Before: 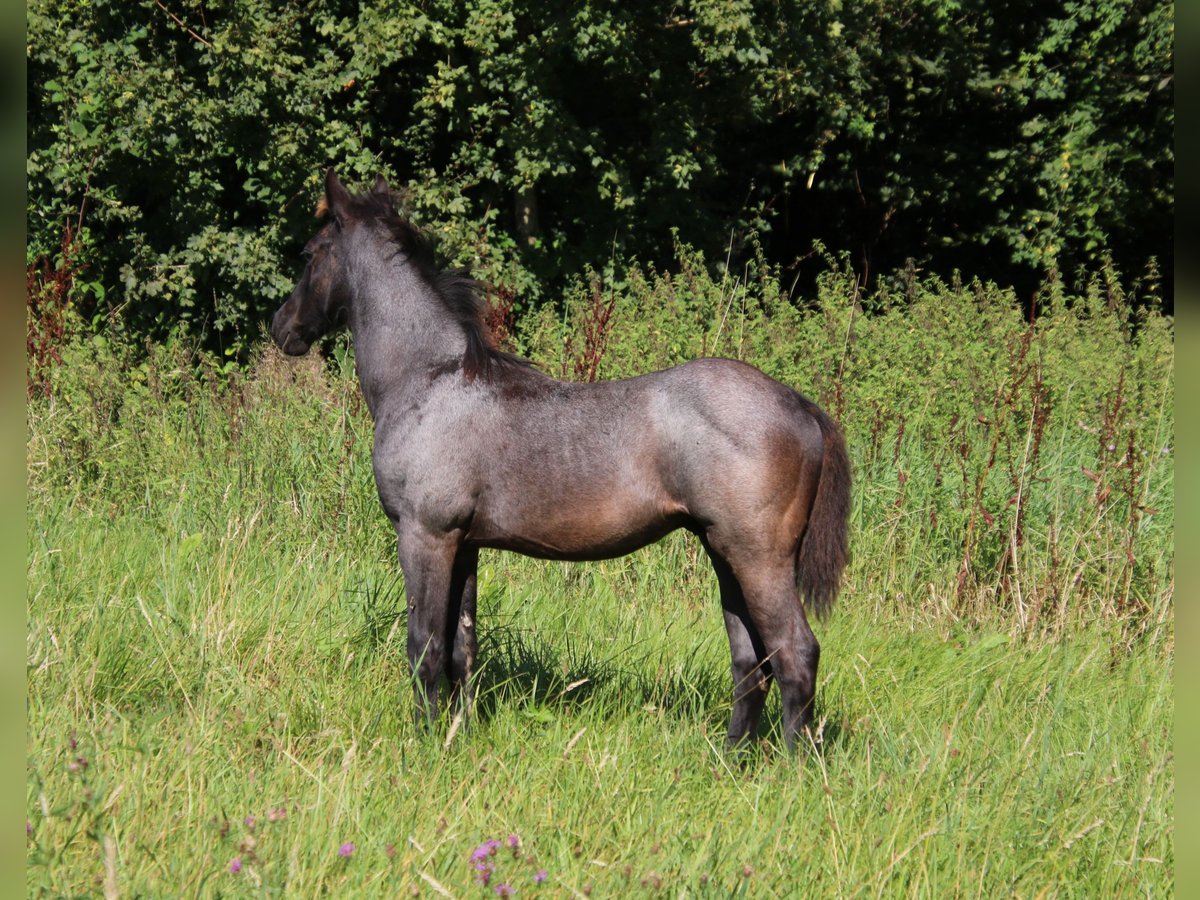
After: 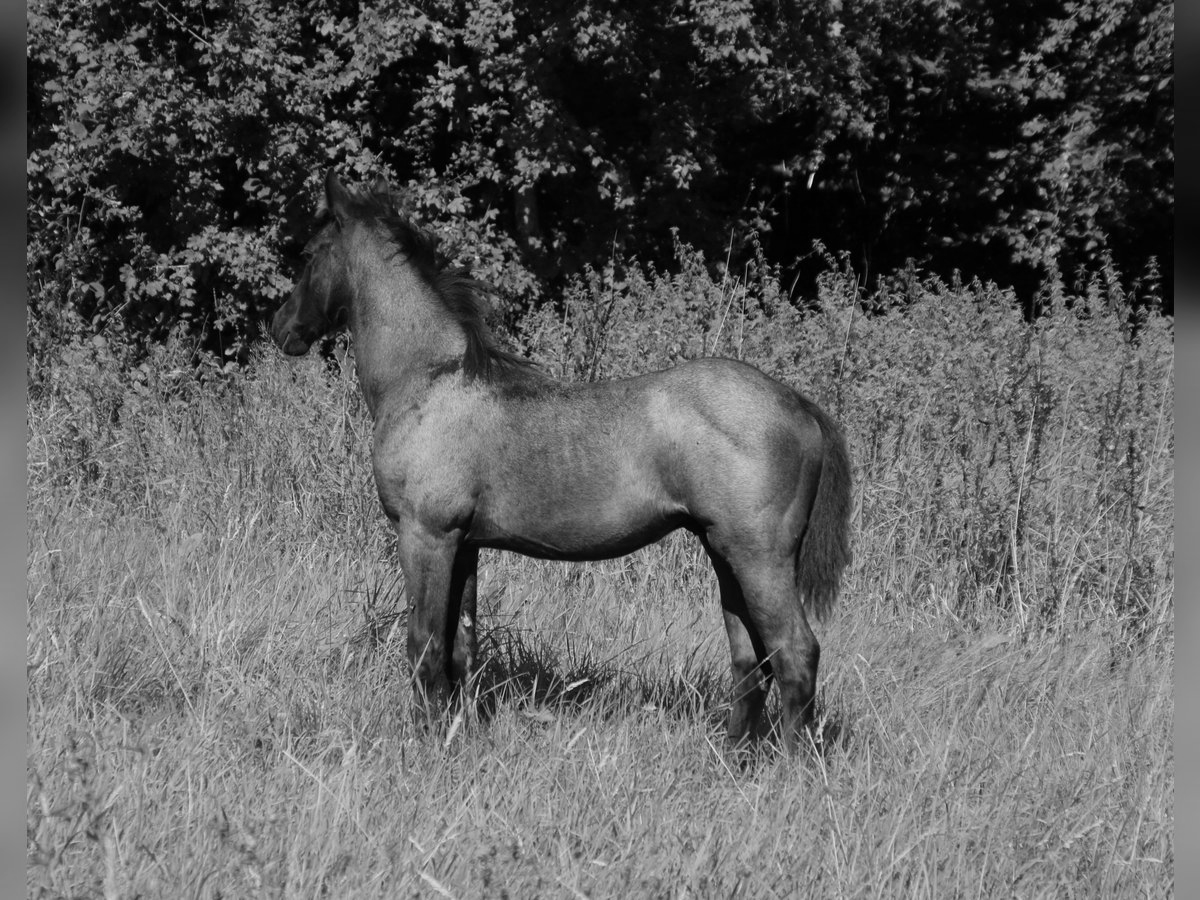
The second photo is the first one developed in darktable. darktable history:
color calibration: output gray [0.267, 0.423, 0.261, 0], x 0.327, y 0.345, temperature 5591.43 K
